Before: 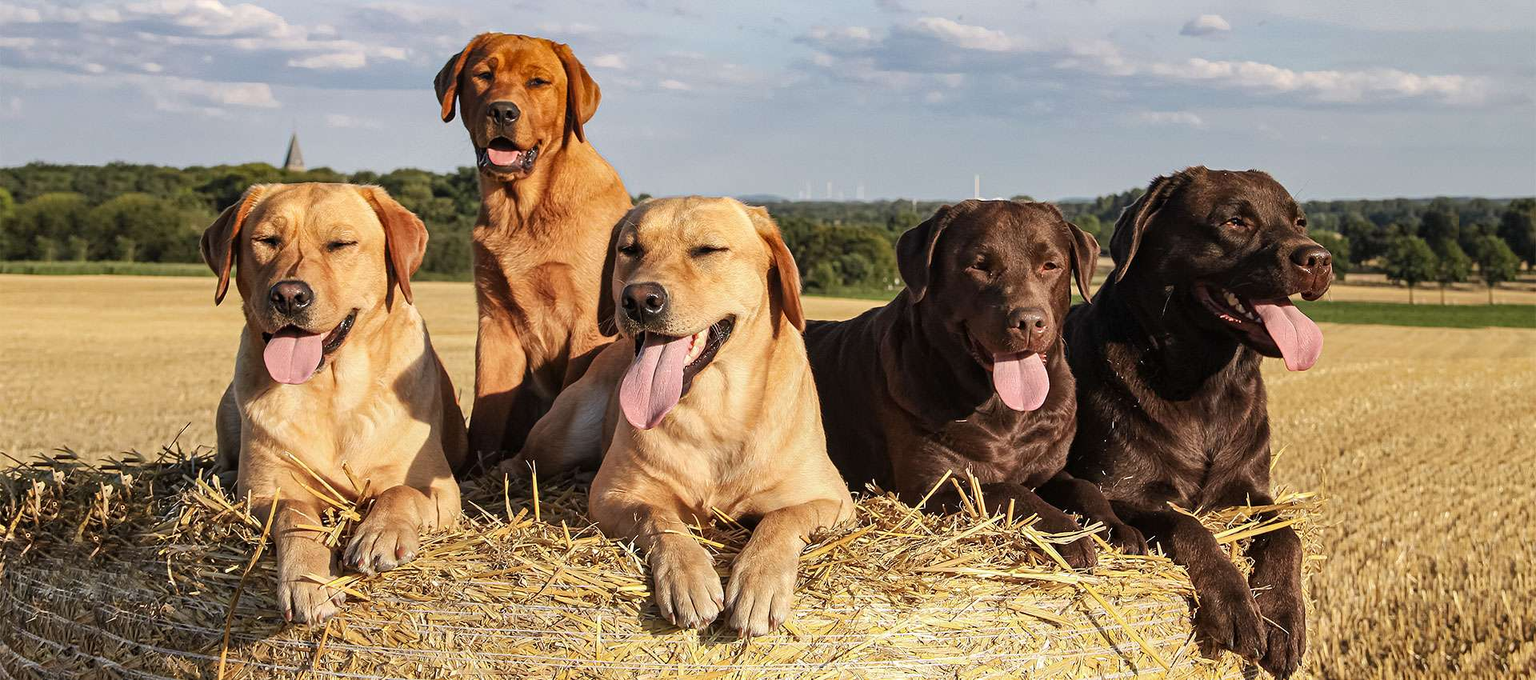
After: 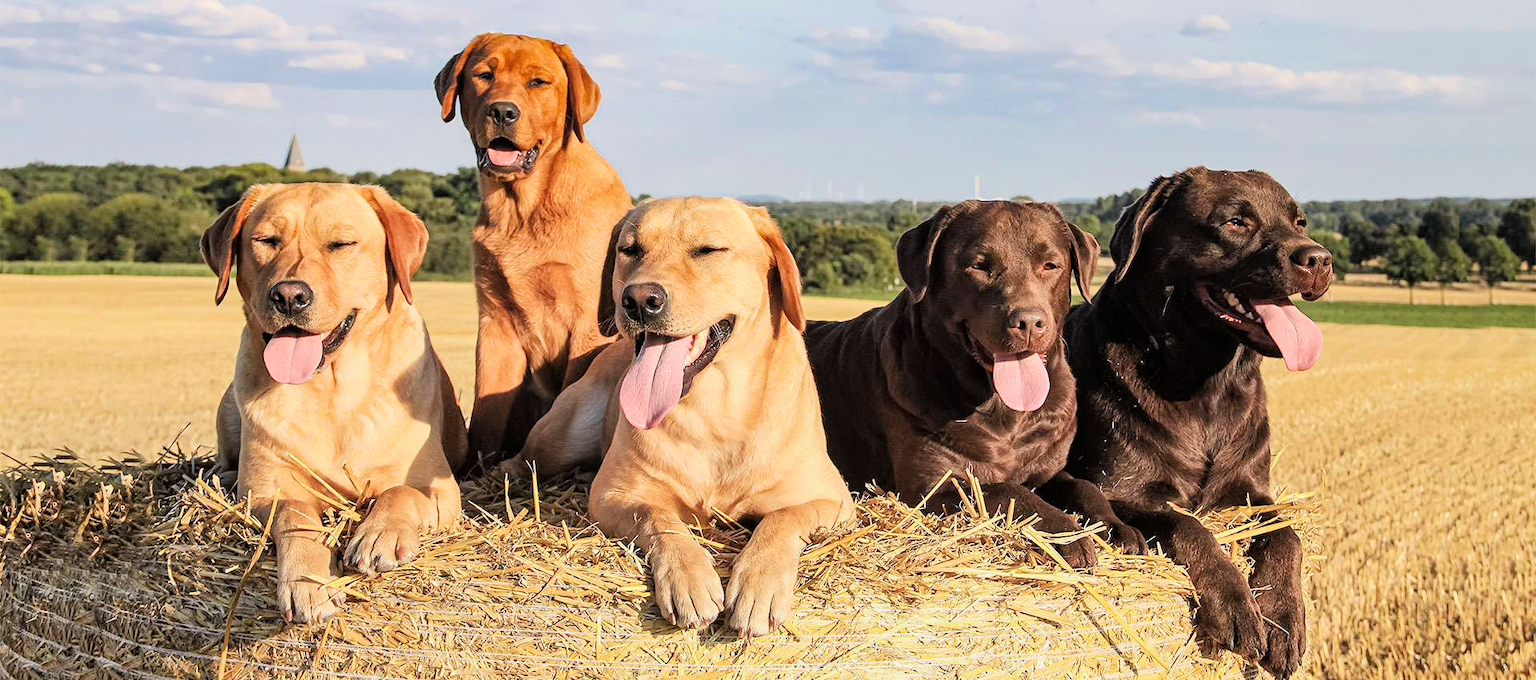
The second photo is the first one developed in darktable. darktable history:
exposure: black level correction 0, exposure 1 EV, compensate exposure bias true, compensate highlight preservation false
filmic rgb: black relative exposure -7.65 EV, white relative exposure 4.56 EV, hardness 3.61, color science v6 (2022)
